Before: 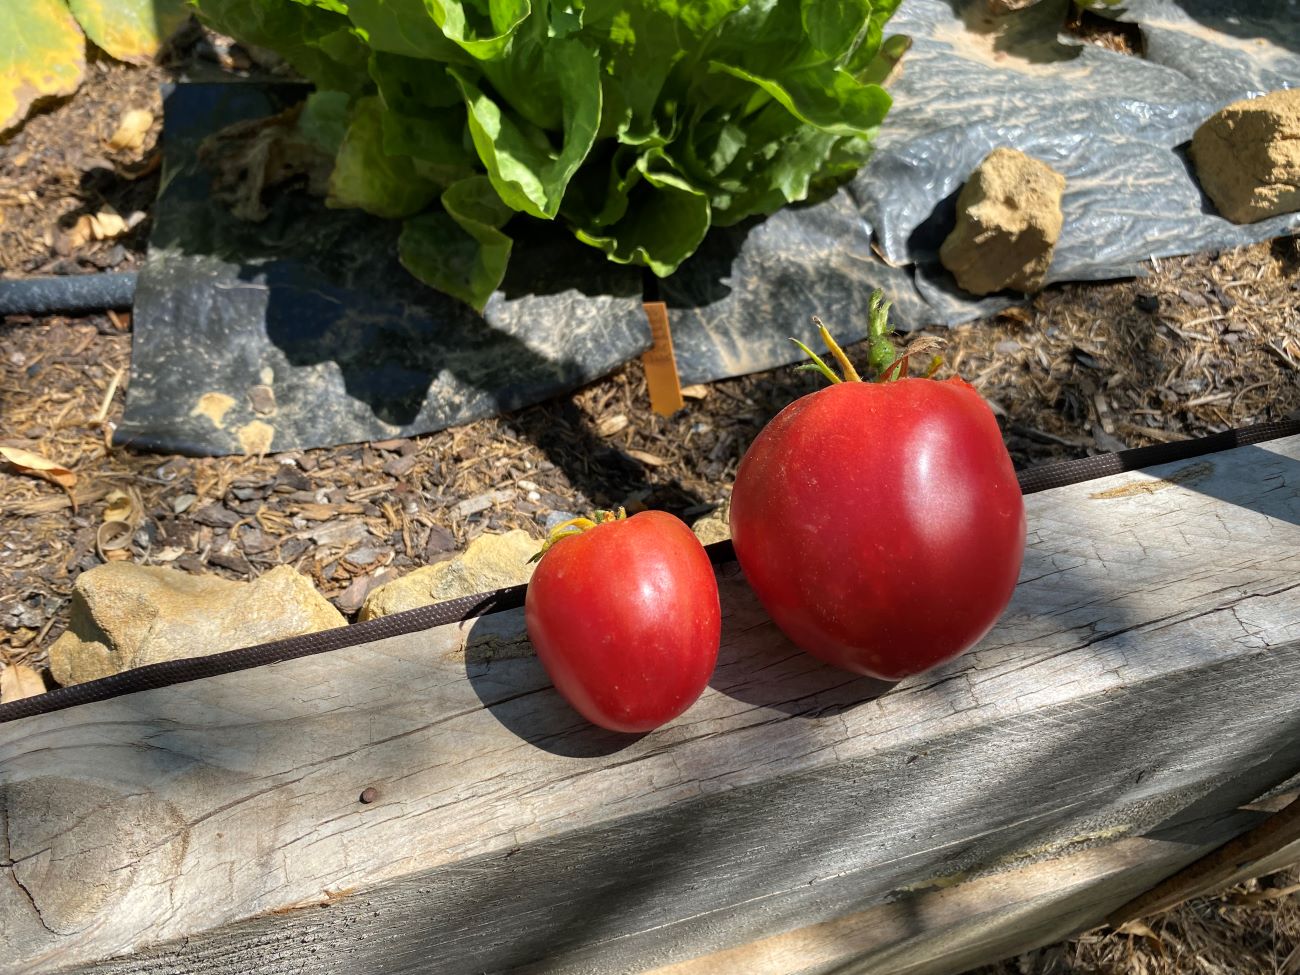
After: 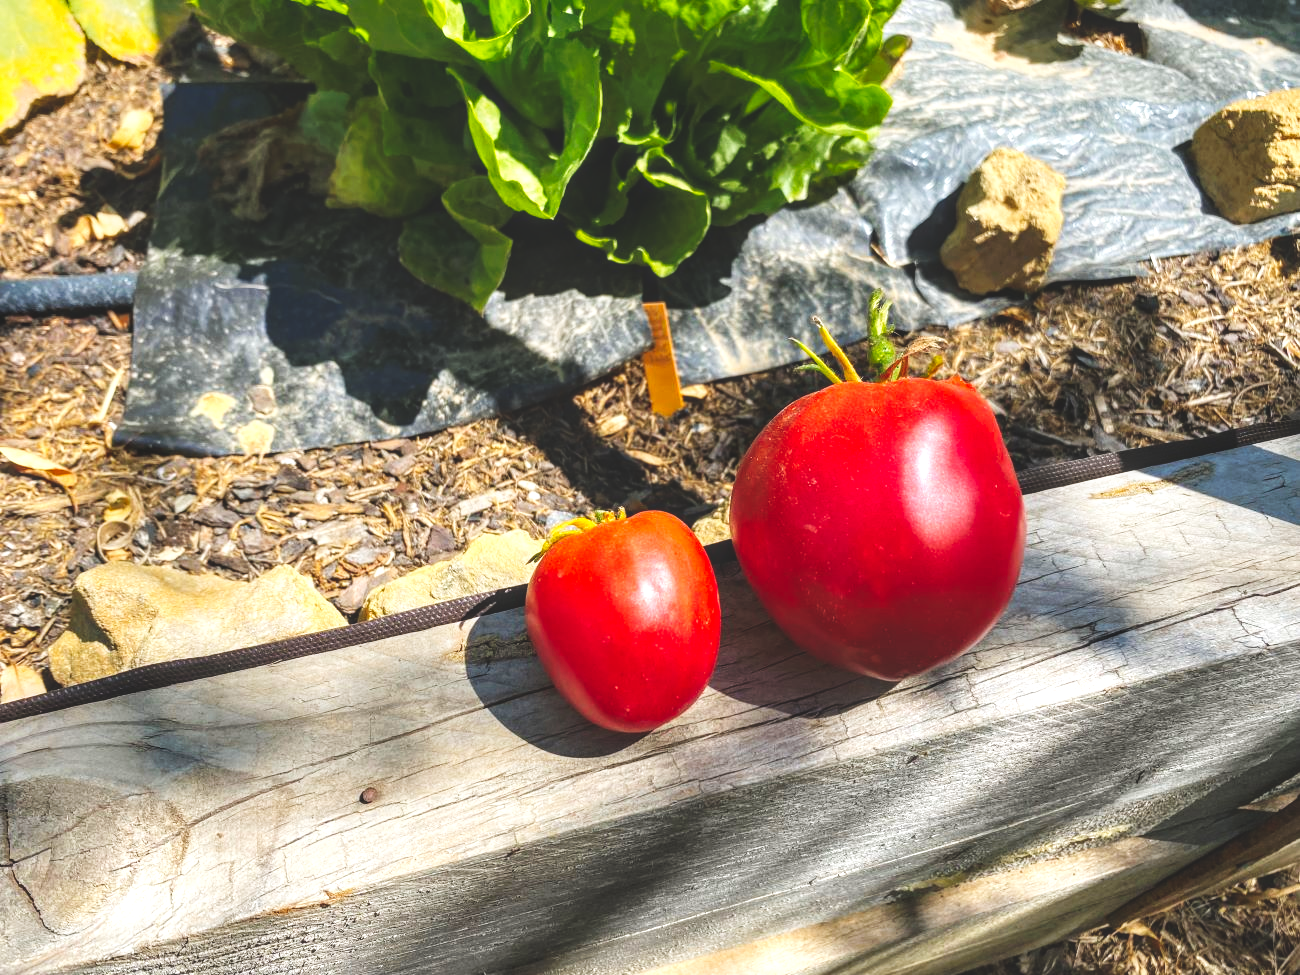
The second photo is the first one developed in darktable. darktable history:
tone curve: curves: ch0 [(0, 0) (0.003, 0.011) (0.011, 0.02) (0.025, 0.032) (0.044, 0.046) (0.069, 0.071) (0.1, 0.107) (0.136, 0.144) (0.177, 0.189) (0.224, 0.244) (0.277, 0.309) (0.335, 0.398) (0.399, 0.477) (0.468, 0.583) (0.543, 0.675) (0.623, 0.772) (0.709, 0.855) (0.801, 0.926) (0.898, 0.979) (1, 1)], preserve colors none
exposure: black level correction -0.022, exposure -0.035 EV, compensate highlight preservation false
local contrast: detail 130%
color balance rgb: perceptual saturation grading › global saturation 29.376%
